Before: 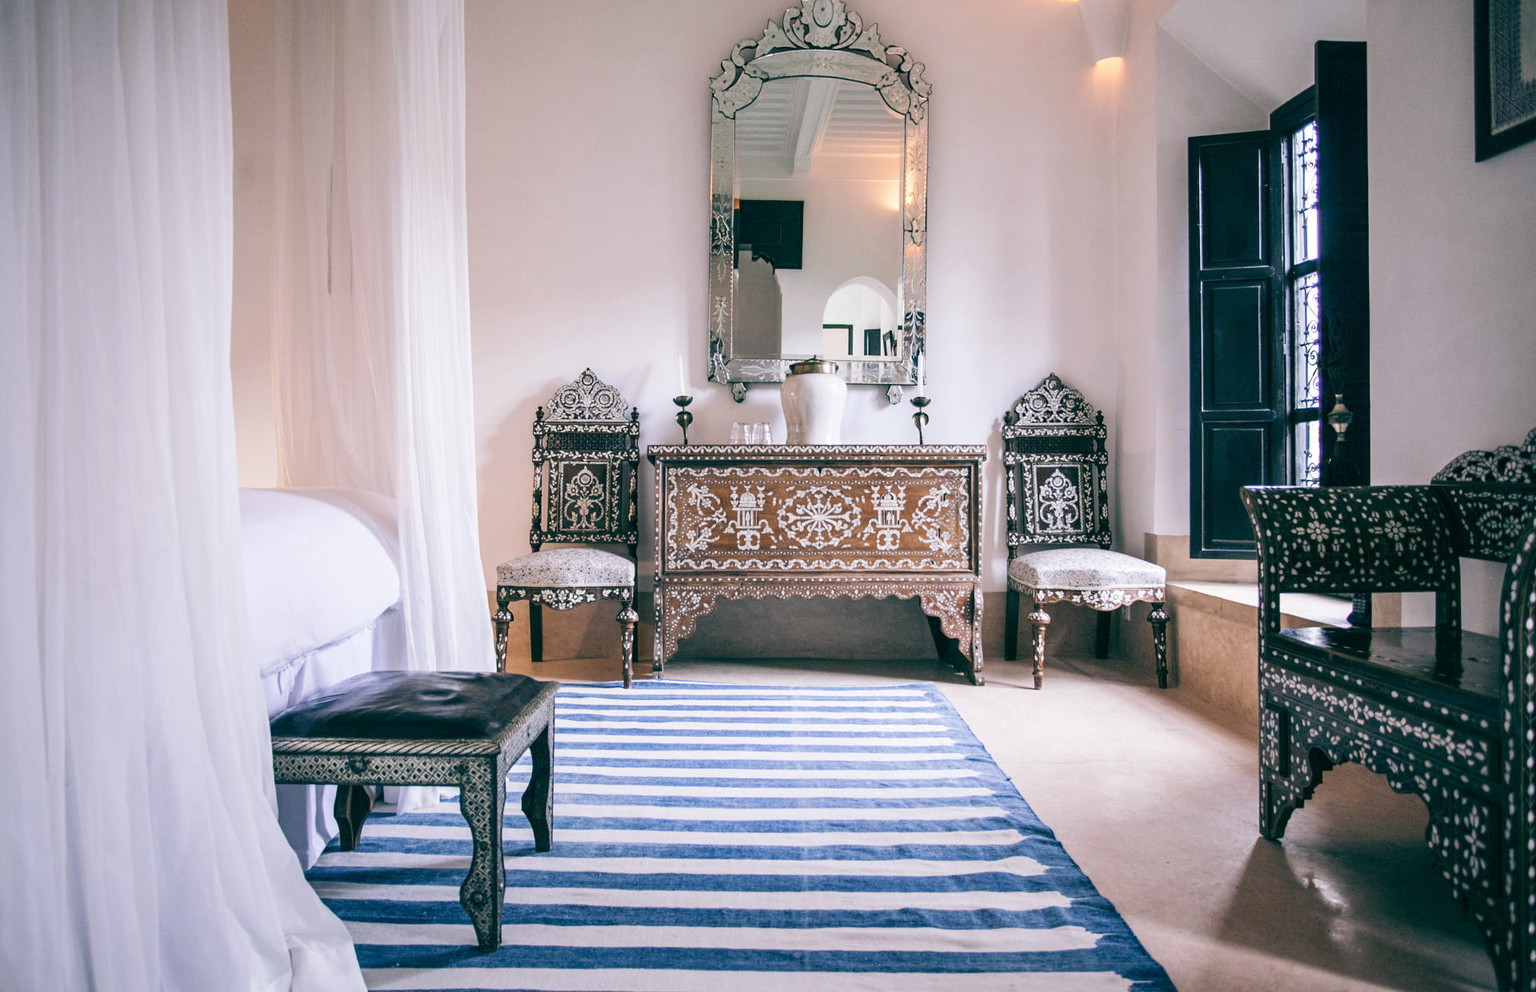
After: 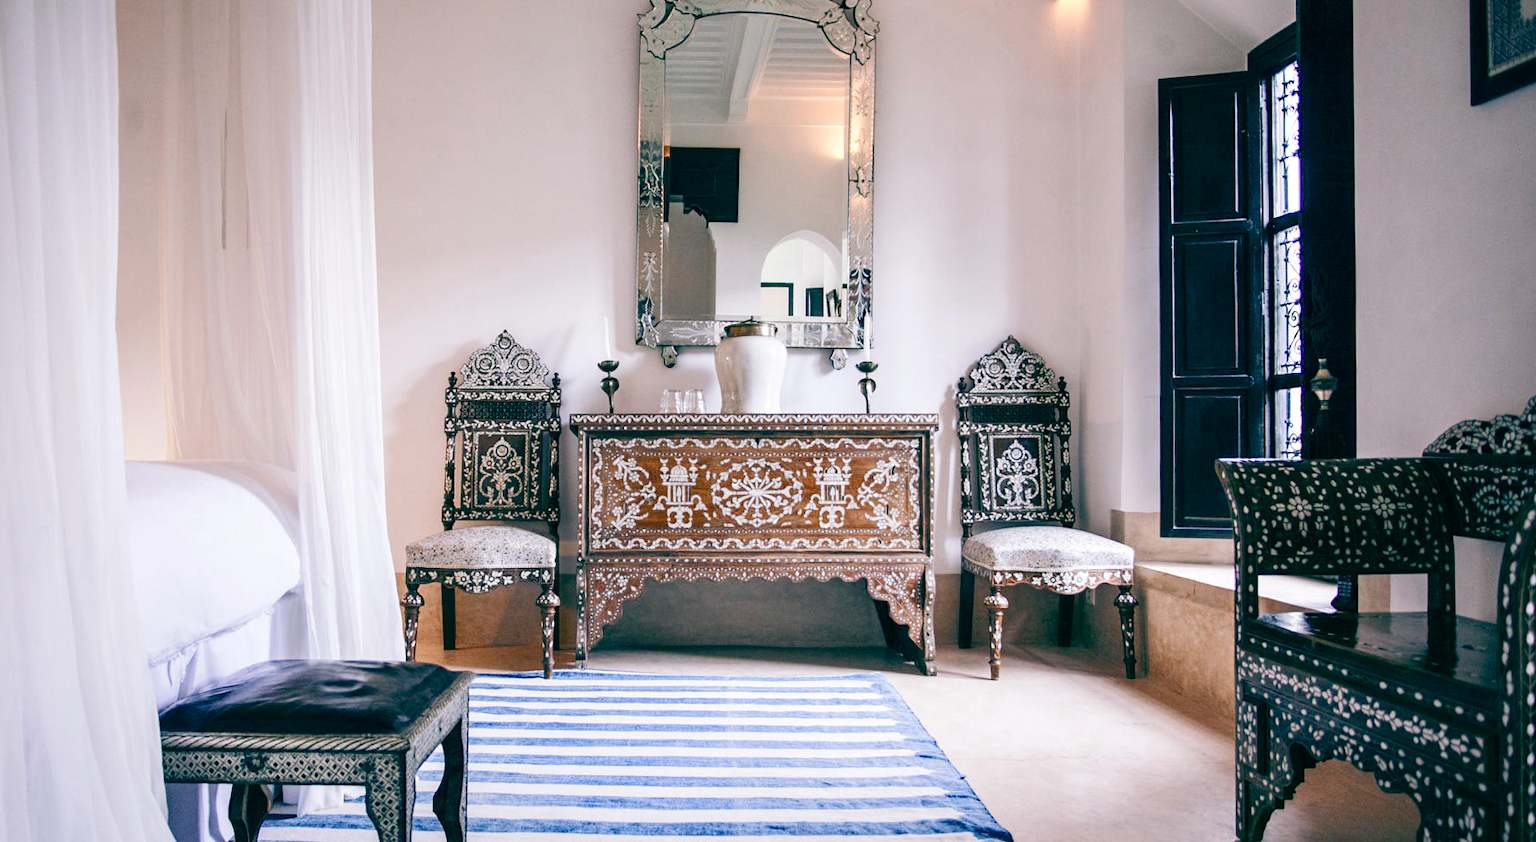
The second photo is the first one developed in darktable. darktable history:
crop: left 8.108%, top 6.596%, bottom 15.28%
color balance rgb: shadows lift › chroma 1.975%, shadows lift › hue 266.02°, linear chroma grading › shadows -8.616%, linear chroma grading › global chroma 9.655%, perceptual saturation grading › global saturation 20%, perceptual saturation grading › highlights -50.337%, perceptual saturation grading › shadows 30.254%, perceptual brilliance grading › global brilliance 2.726%, global vibrance 16.447%, saturation formula JzAzBz (2021)
